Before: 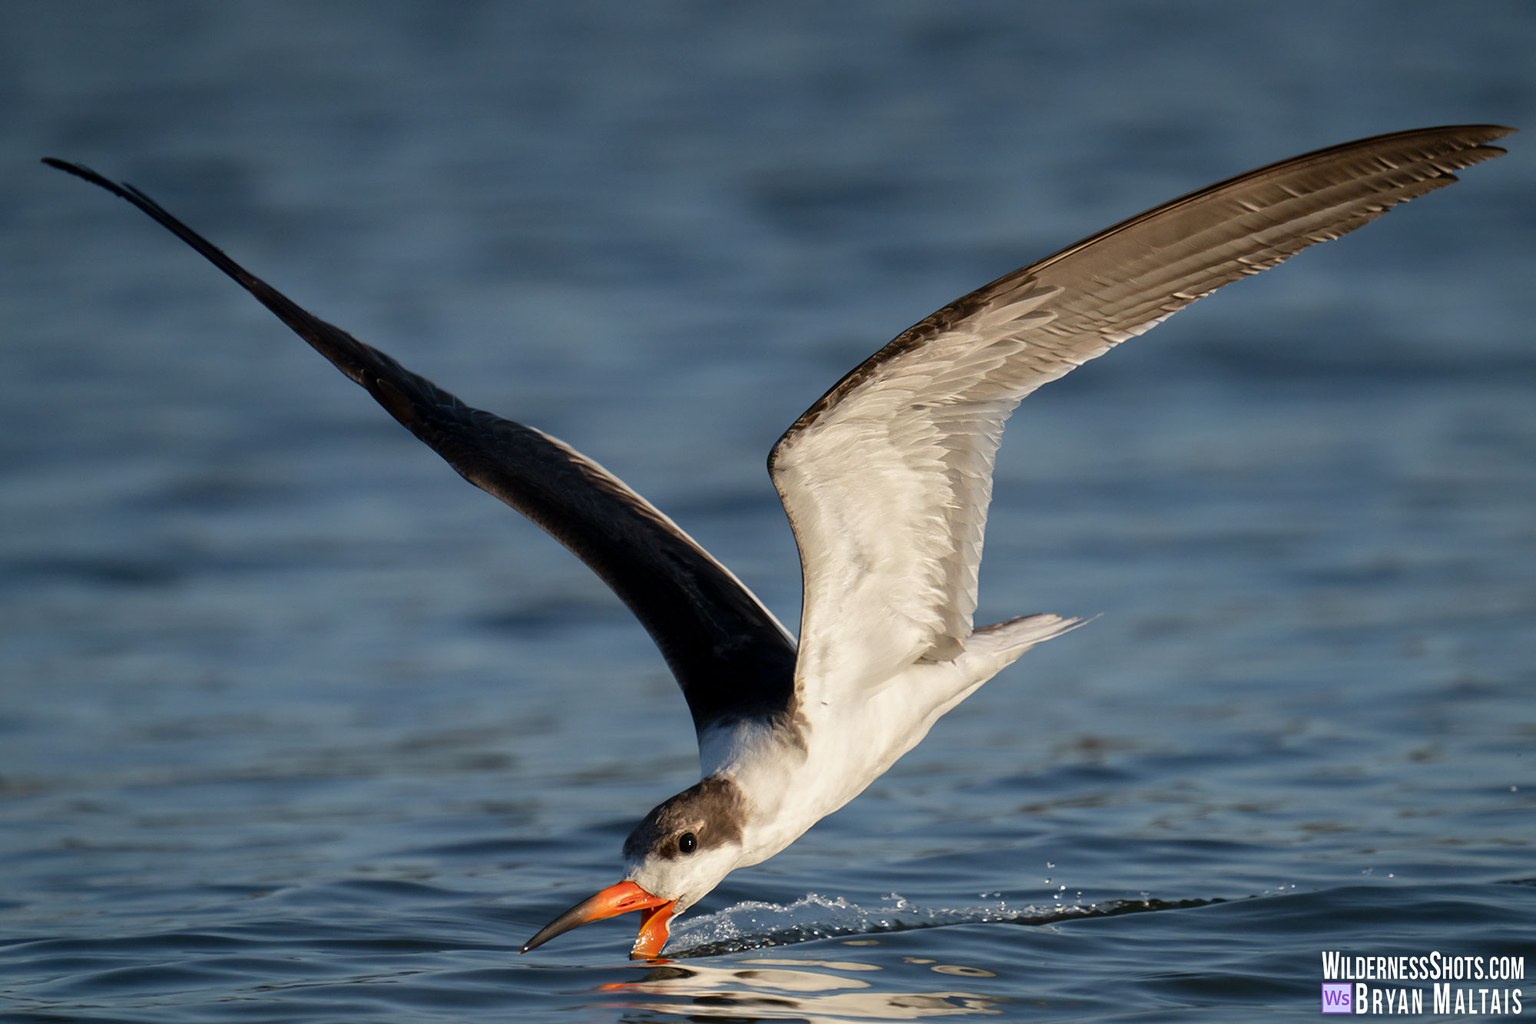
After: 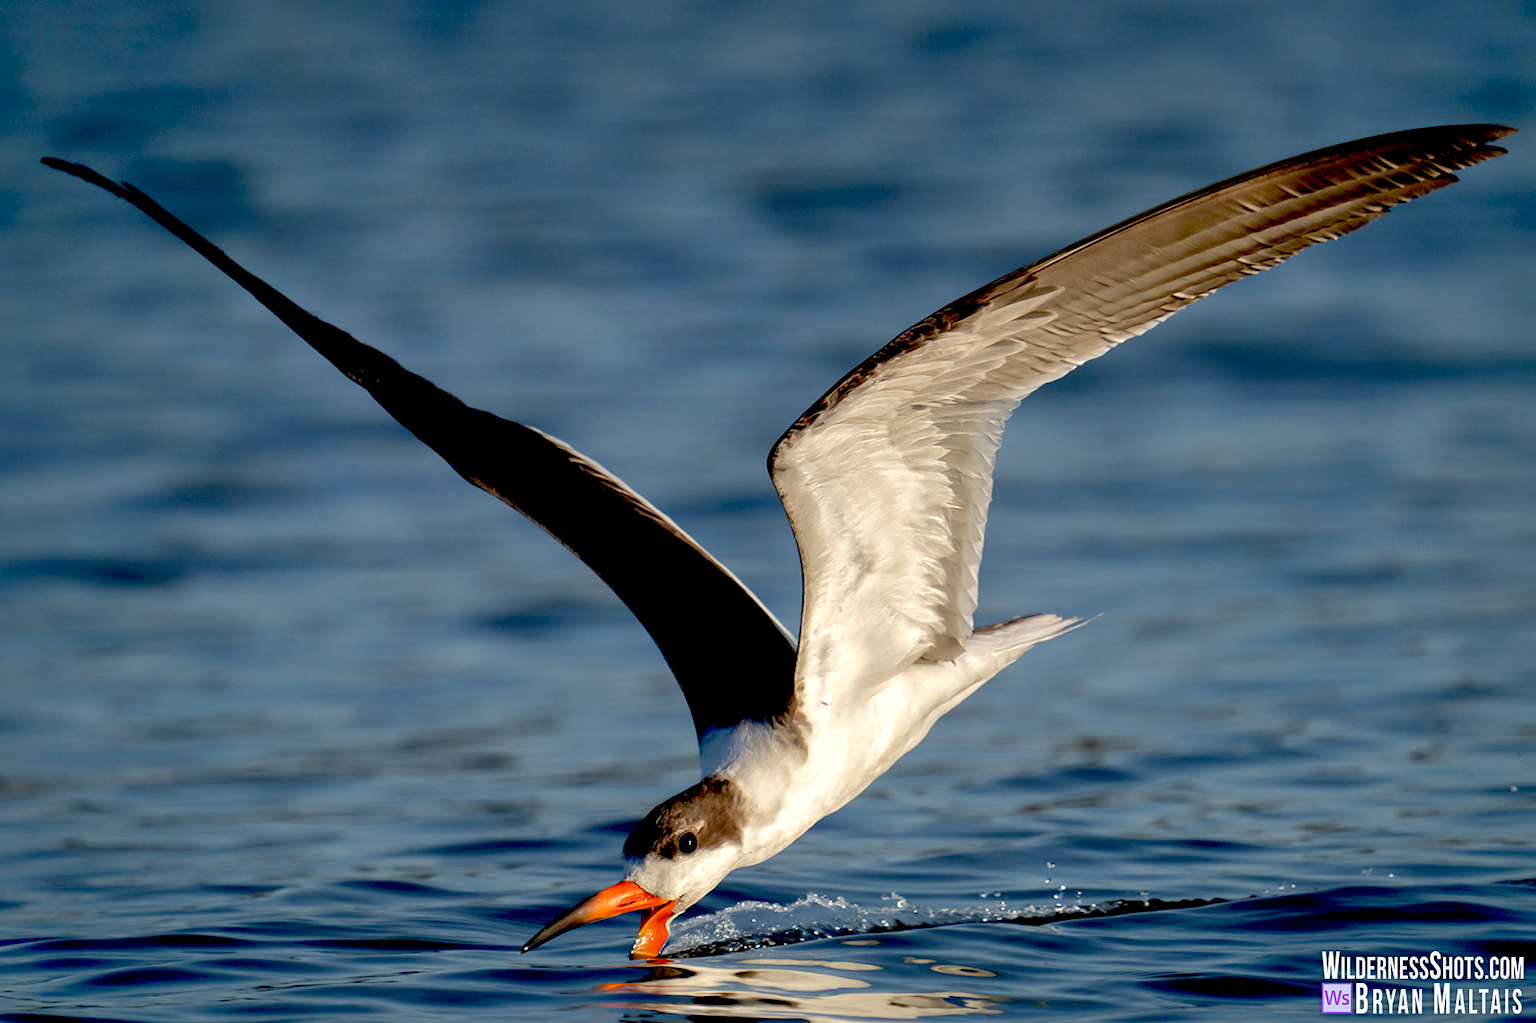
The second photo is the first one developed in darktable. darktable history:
exposure: black level correction 0.031, exposure 0.304 EV, compensate highlight preservation false
shadows and highlights: on, module defaults
